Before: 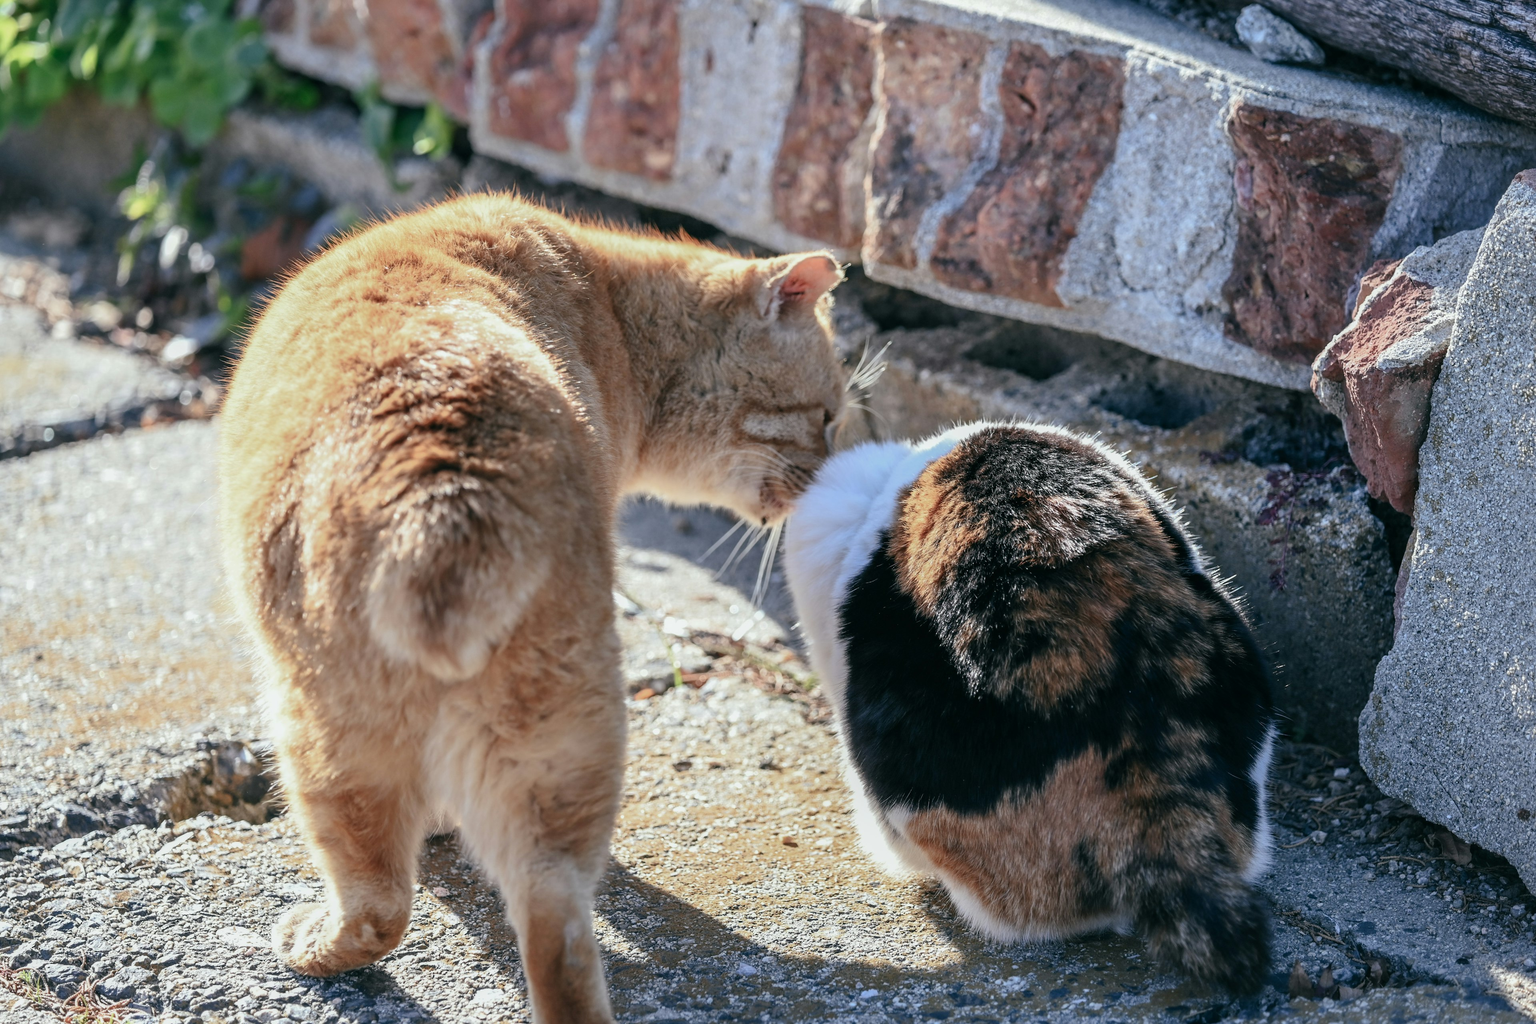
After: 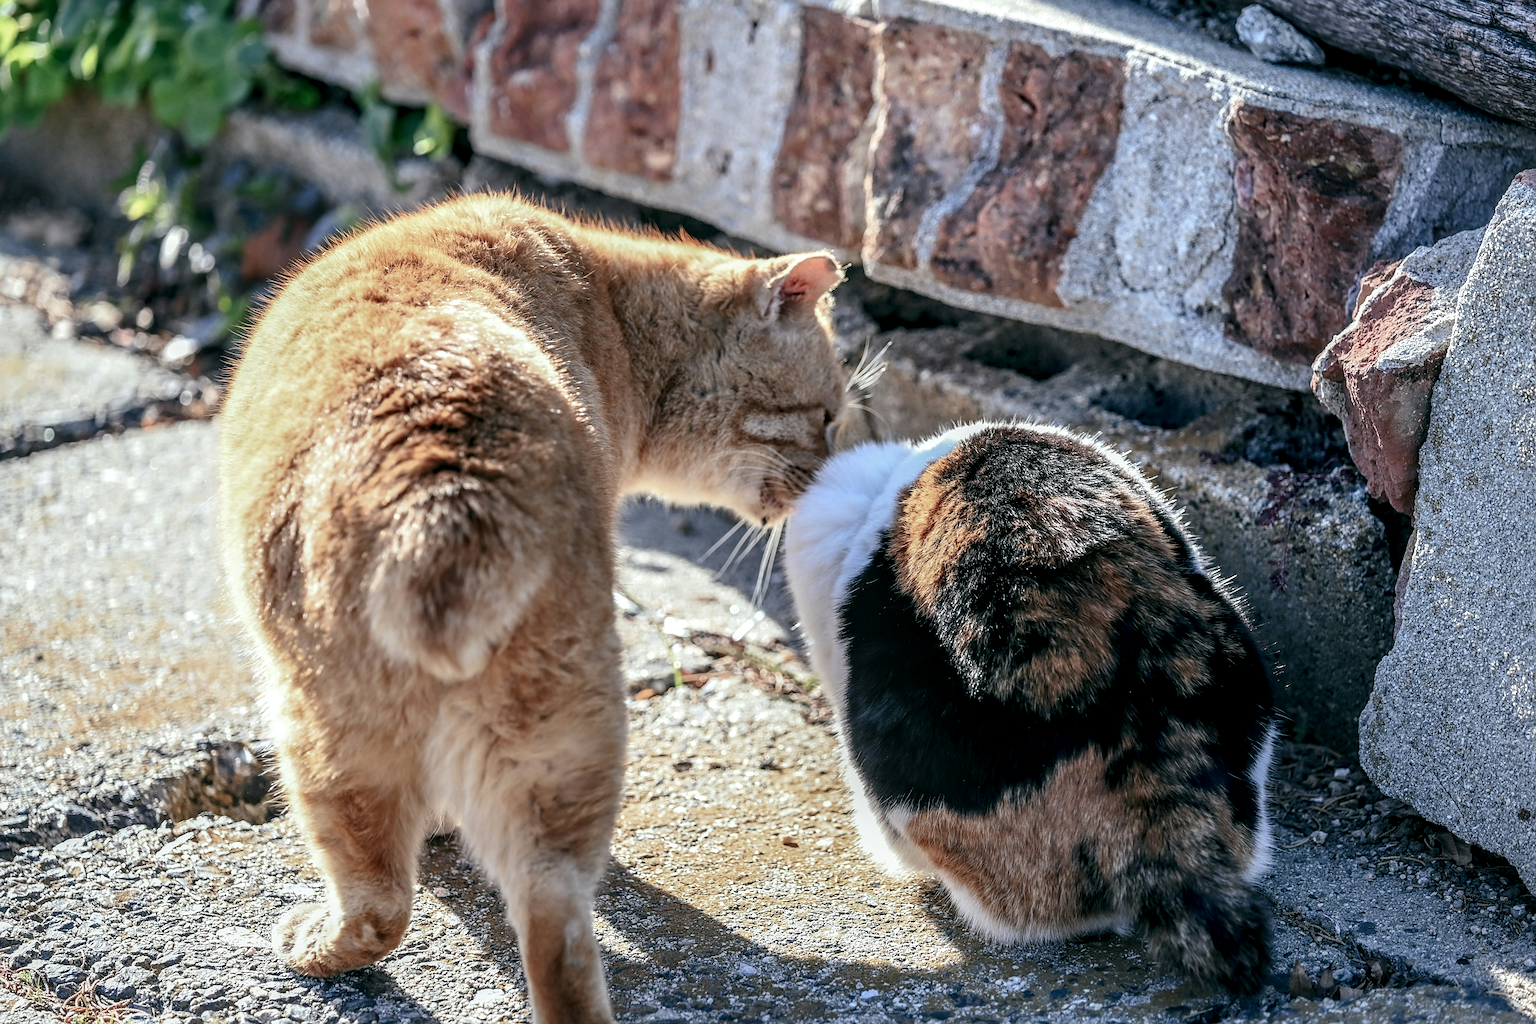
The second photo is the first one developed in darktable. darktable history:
rotate and perspective: automatic cropping original format, crop left 0, crop top 0
local contrast: detail 140%
sharpen: on, module defaults
